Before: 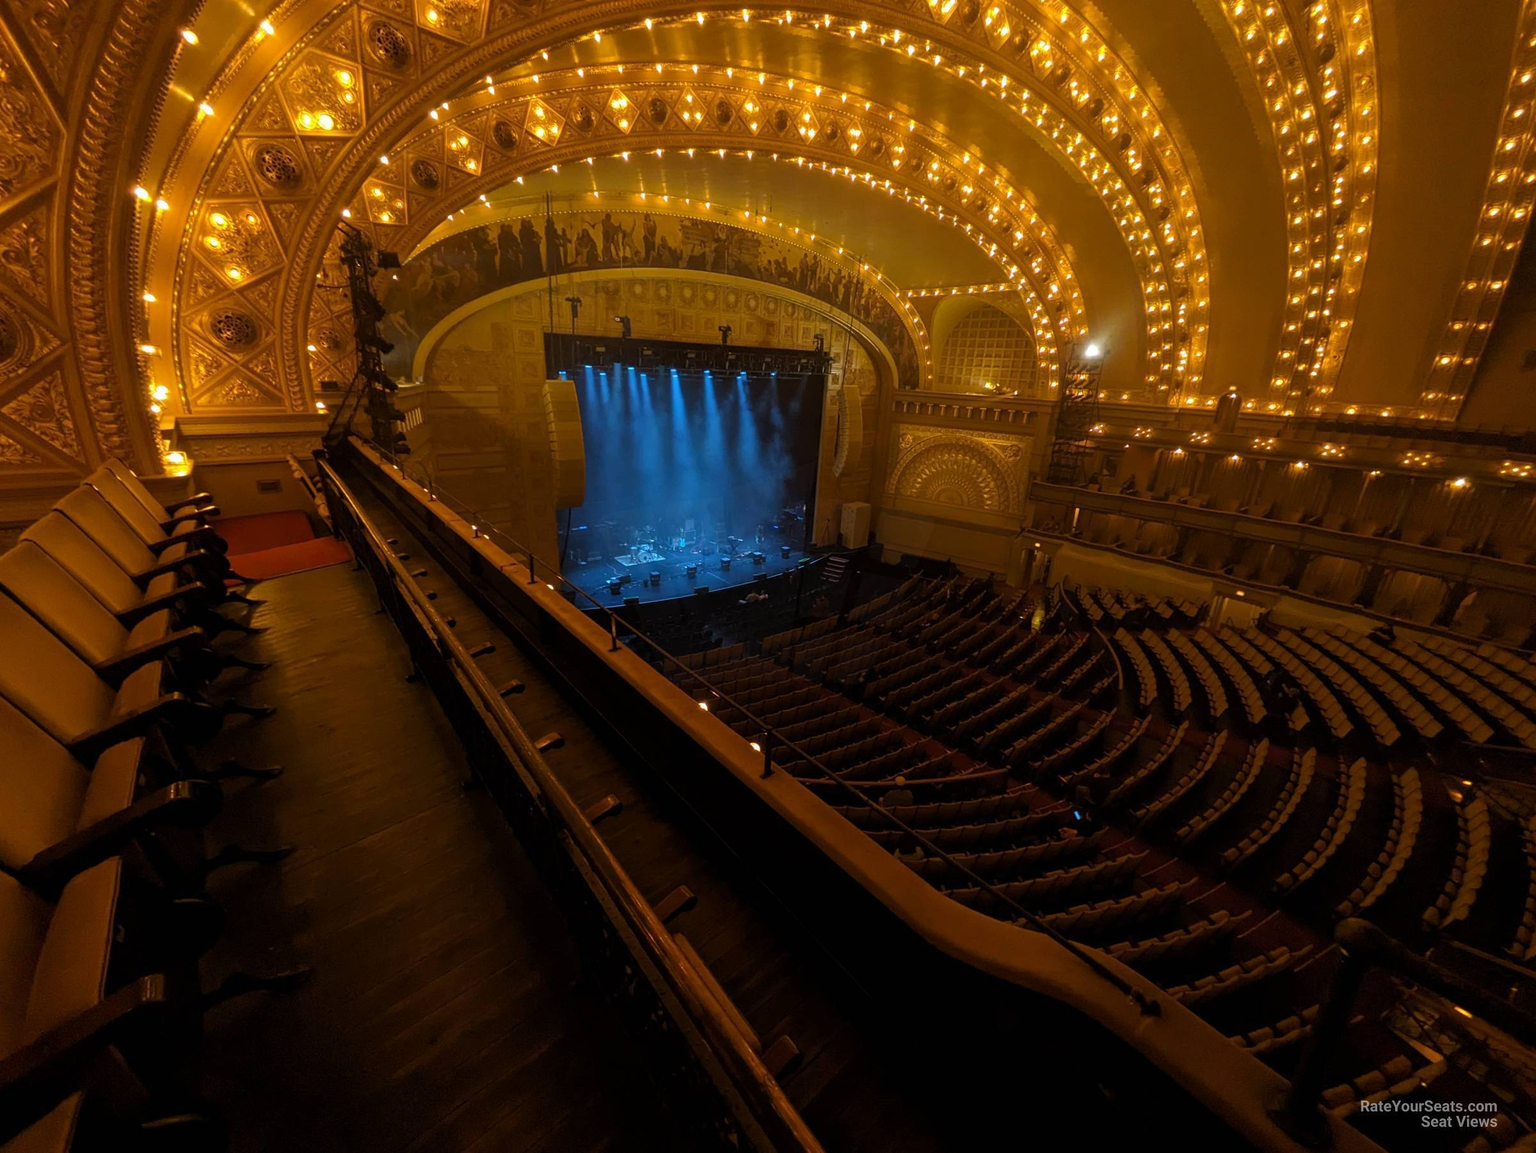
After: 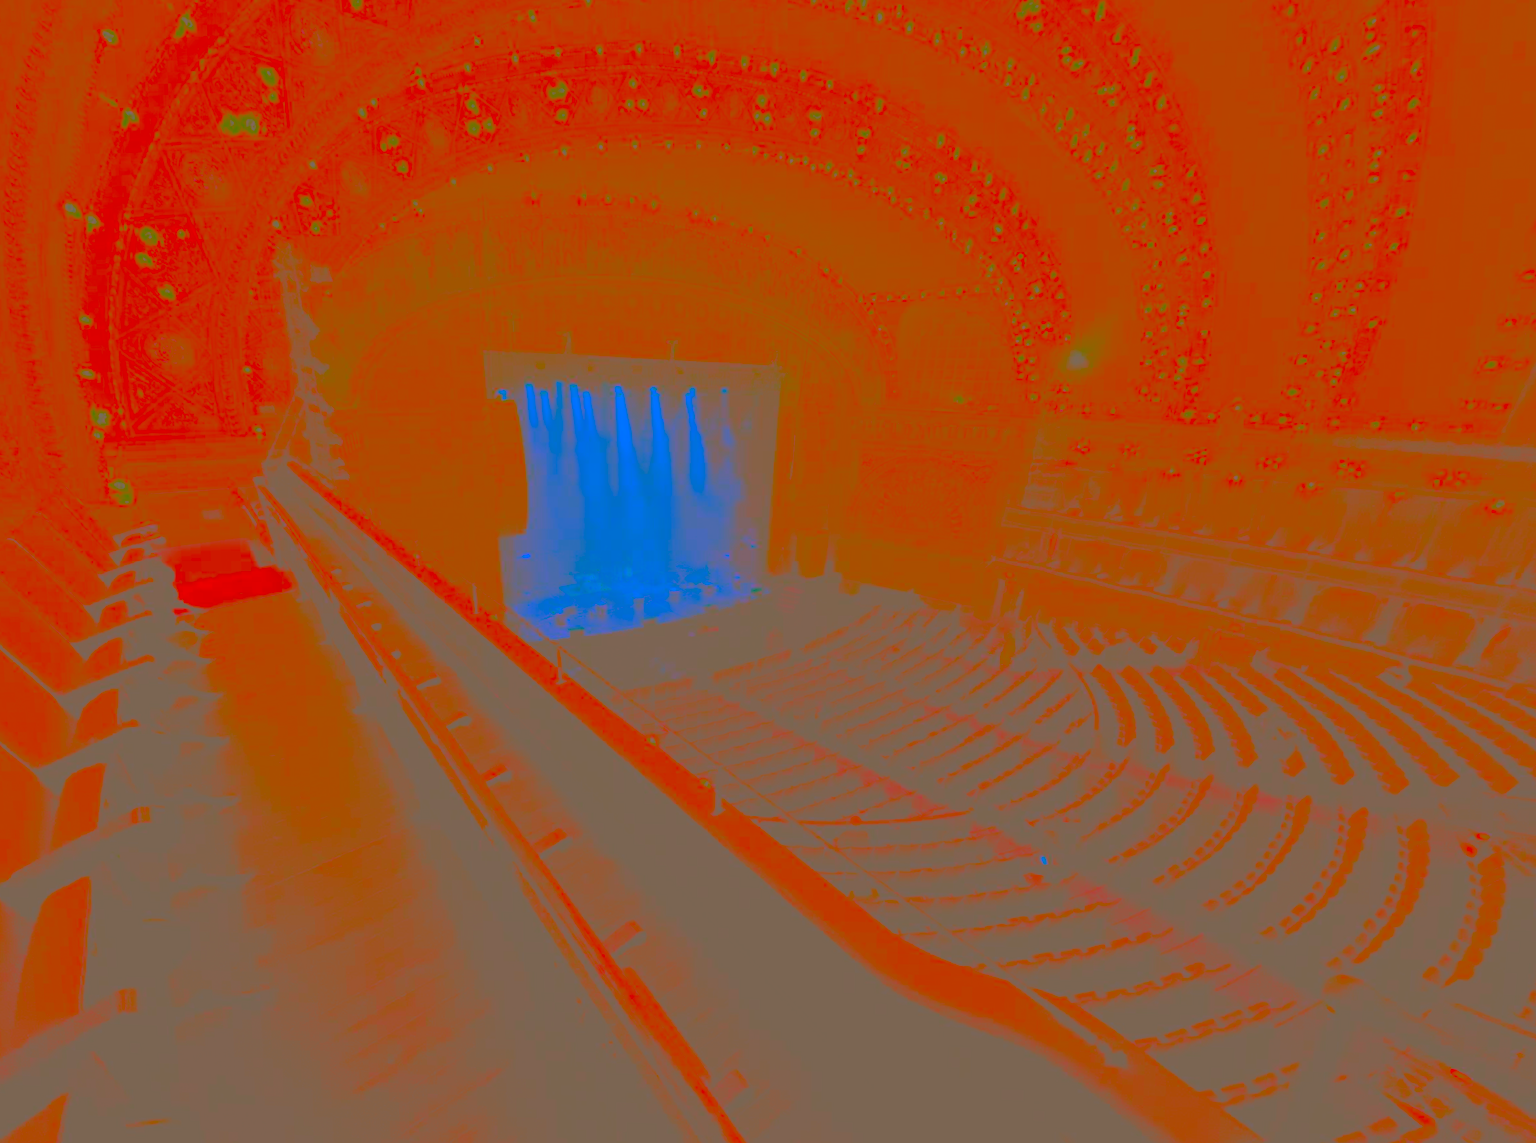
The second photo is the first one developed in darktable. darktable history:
rotate and perspective: rotation 0.062°, lens shift (vertical) 0.115, lens shift (horizontal) -0.133, crop left 0.047, crop right 0.94, crop top 0.061, crop bottom 0.94
color correction: highlights a* 15, highlights b* 31.55
contrast brightness saturation: contrast -0.99, brightness -0.17, saturation 0.75
tone curve: curves: ch0 [(0, 0) (0.004, 0.001) (0.133, 0.112) (0.325, 0.362) (0.832, 0.893) (1, 1)], color space Lab, linked channels, preserve colors none
